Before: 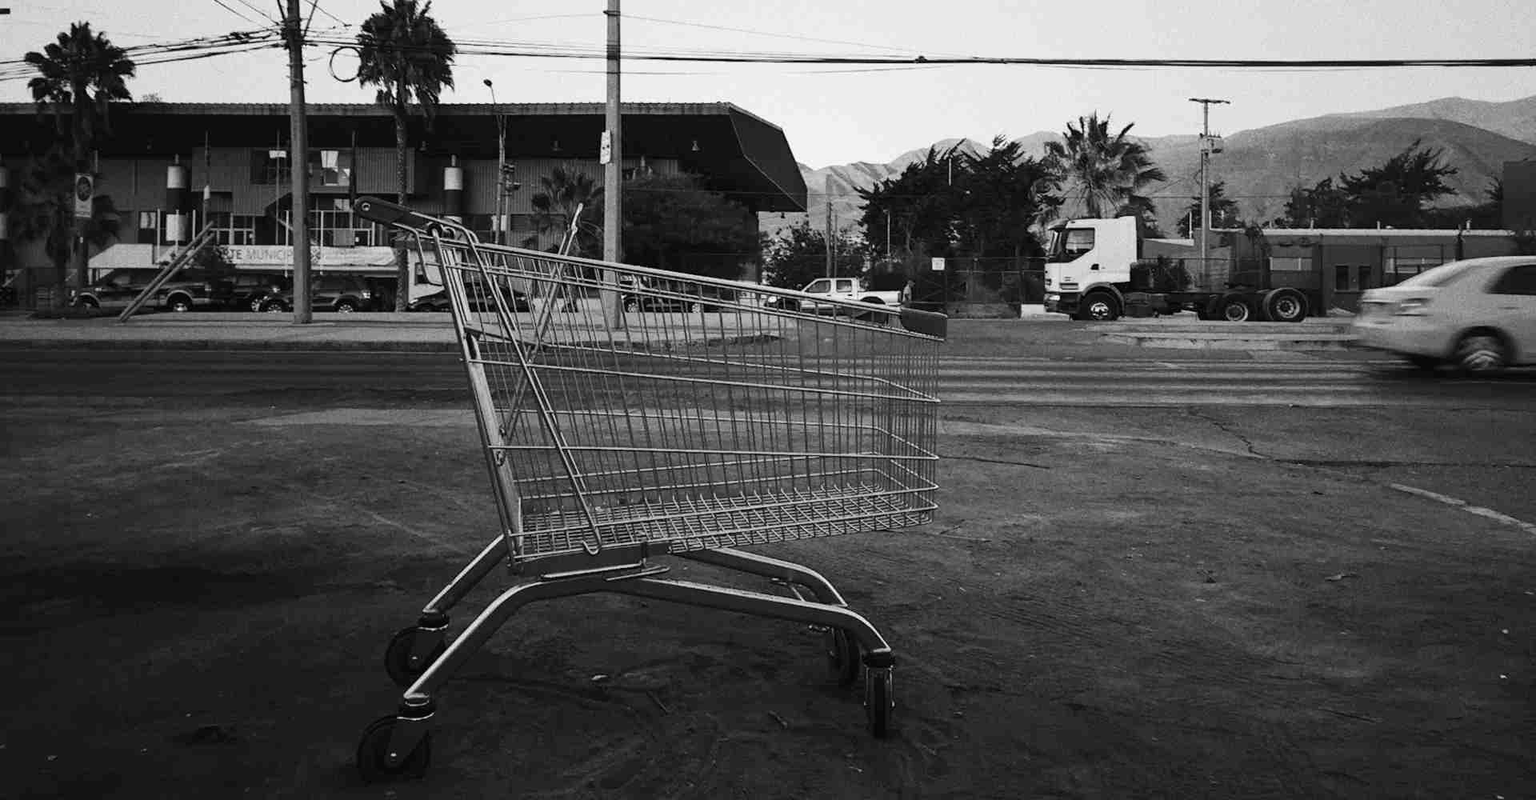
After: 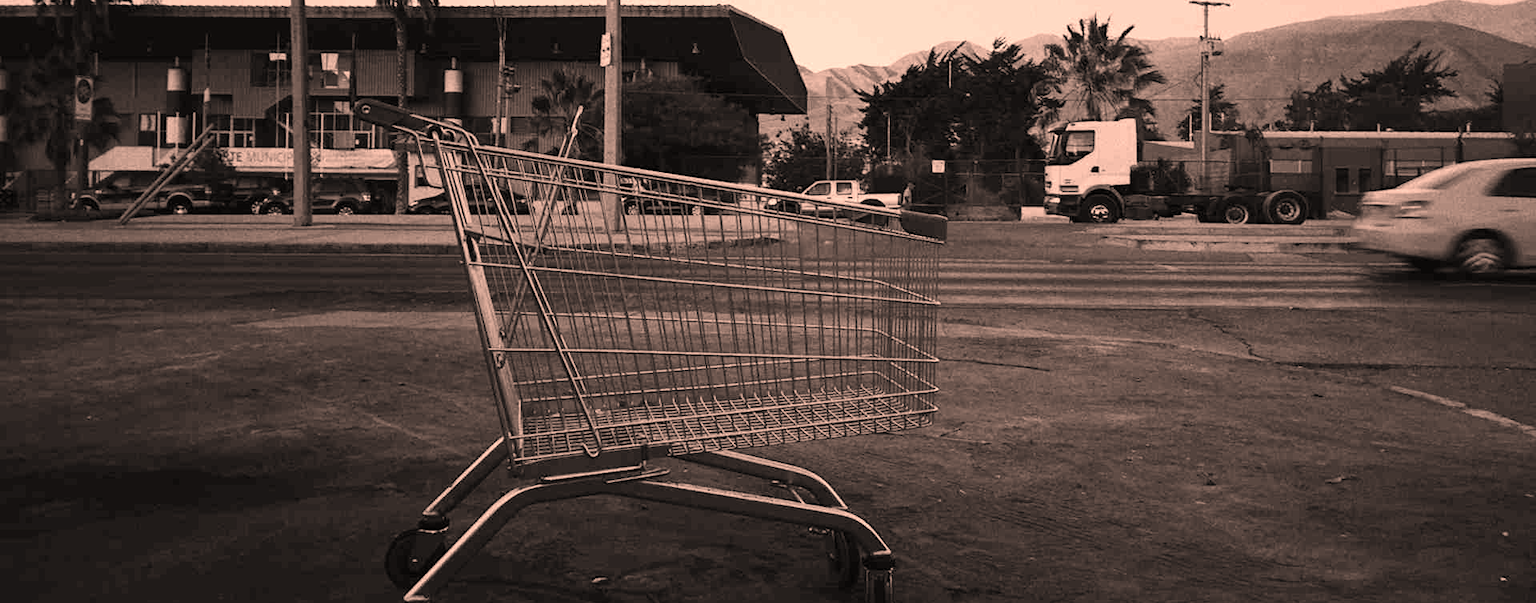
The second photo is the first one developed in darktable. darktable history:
crop and rotate: top 12.253%, bottom 12.264%
color correction: highlights a* 22.45, highlights b* 21.69
